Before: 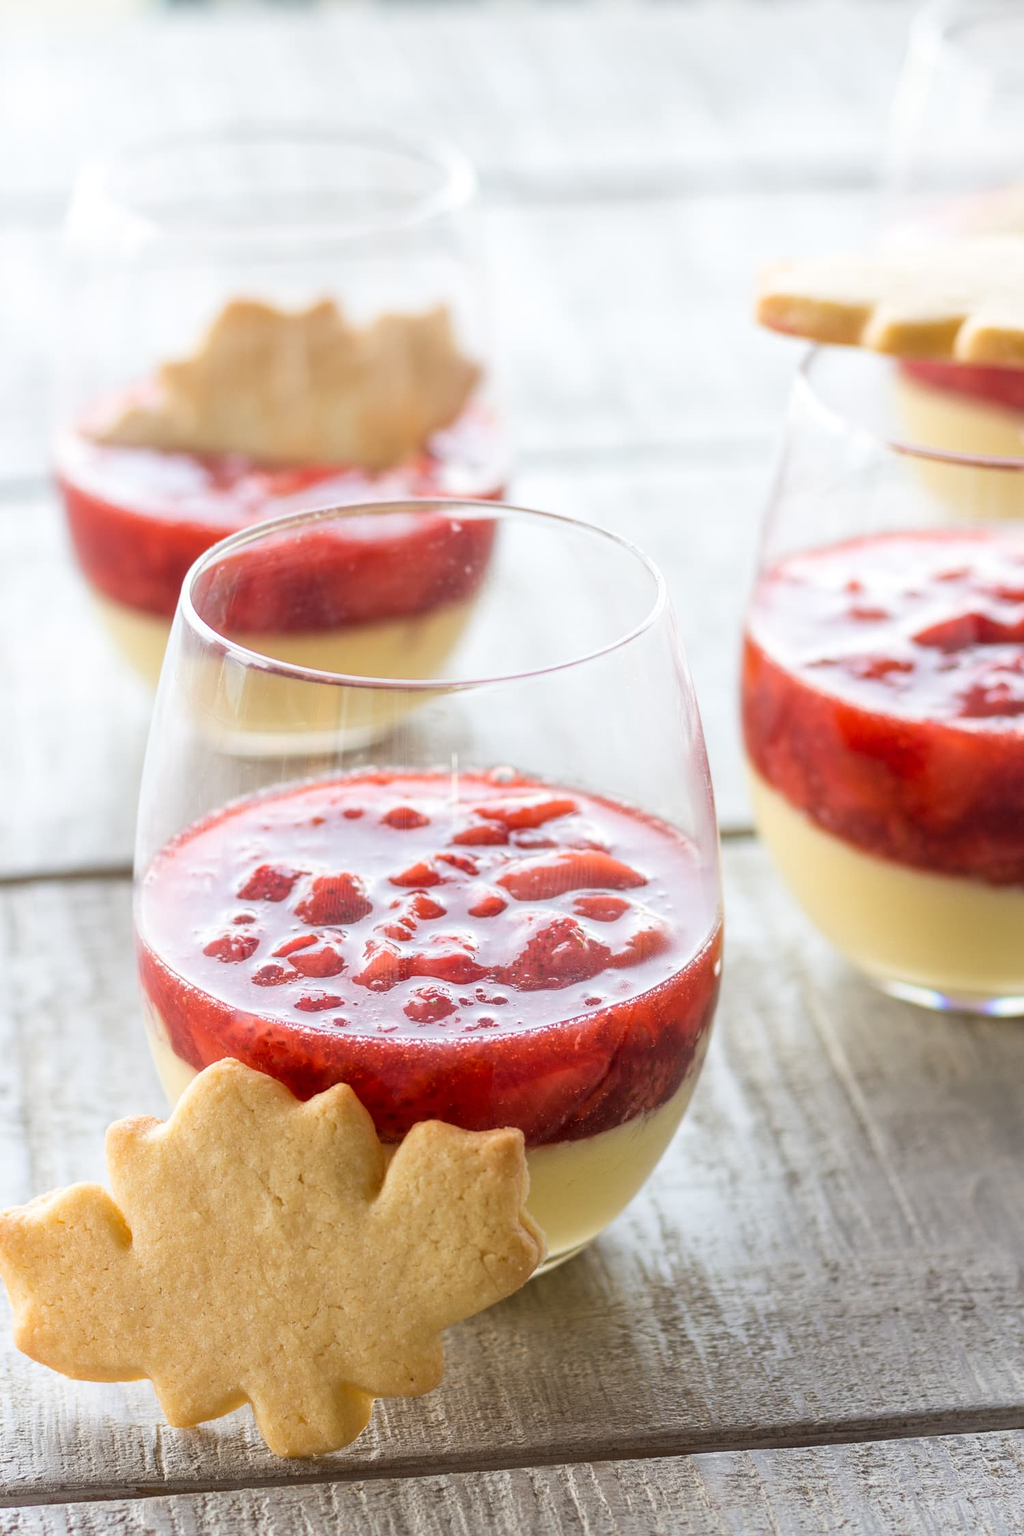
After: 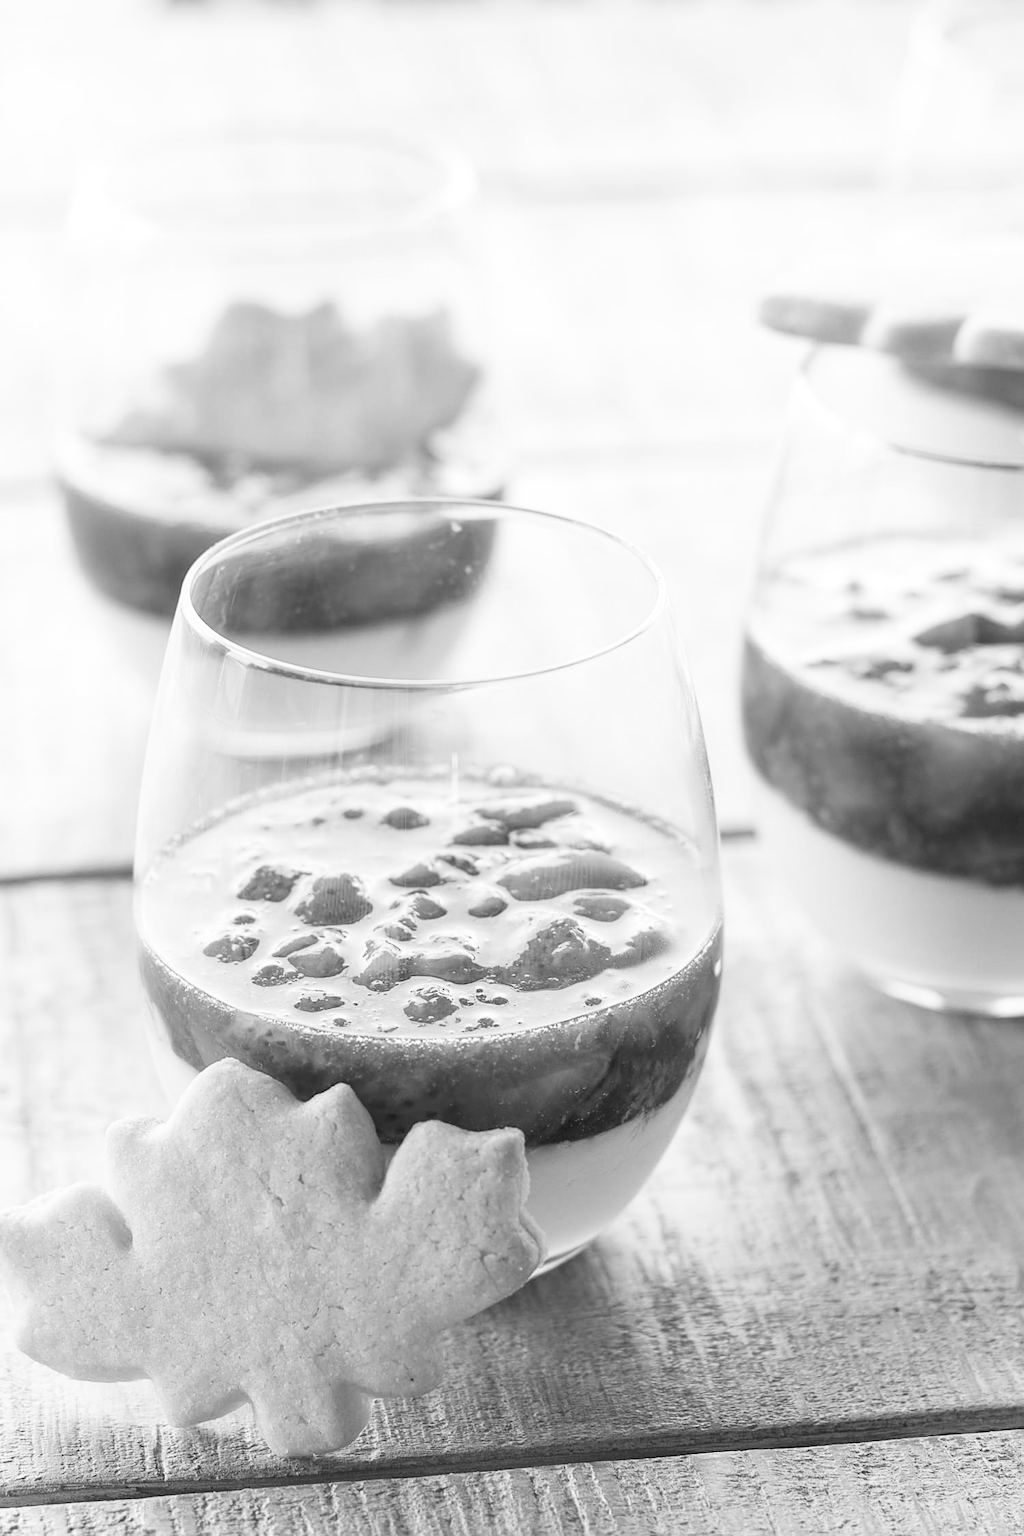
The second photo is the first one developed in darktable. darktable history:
contrast brightness saturation: contrast 0.2, brightness 0.15, saturation 0.14
sharpen: amount 0.2
monochrome: on, module defaults
